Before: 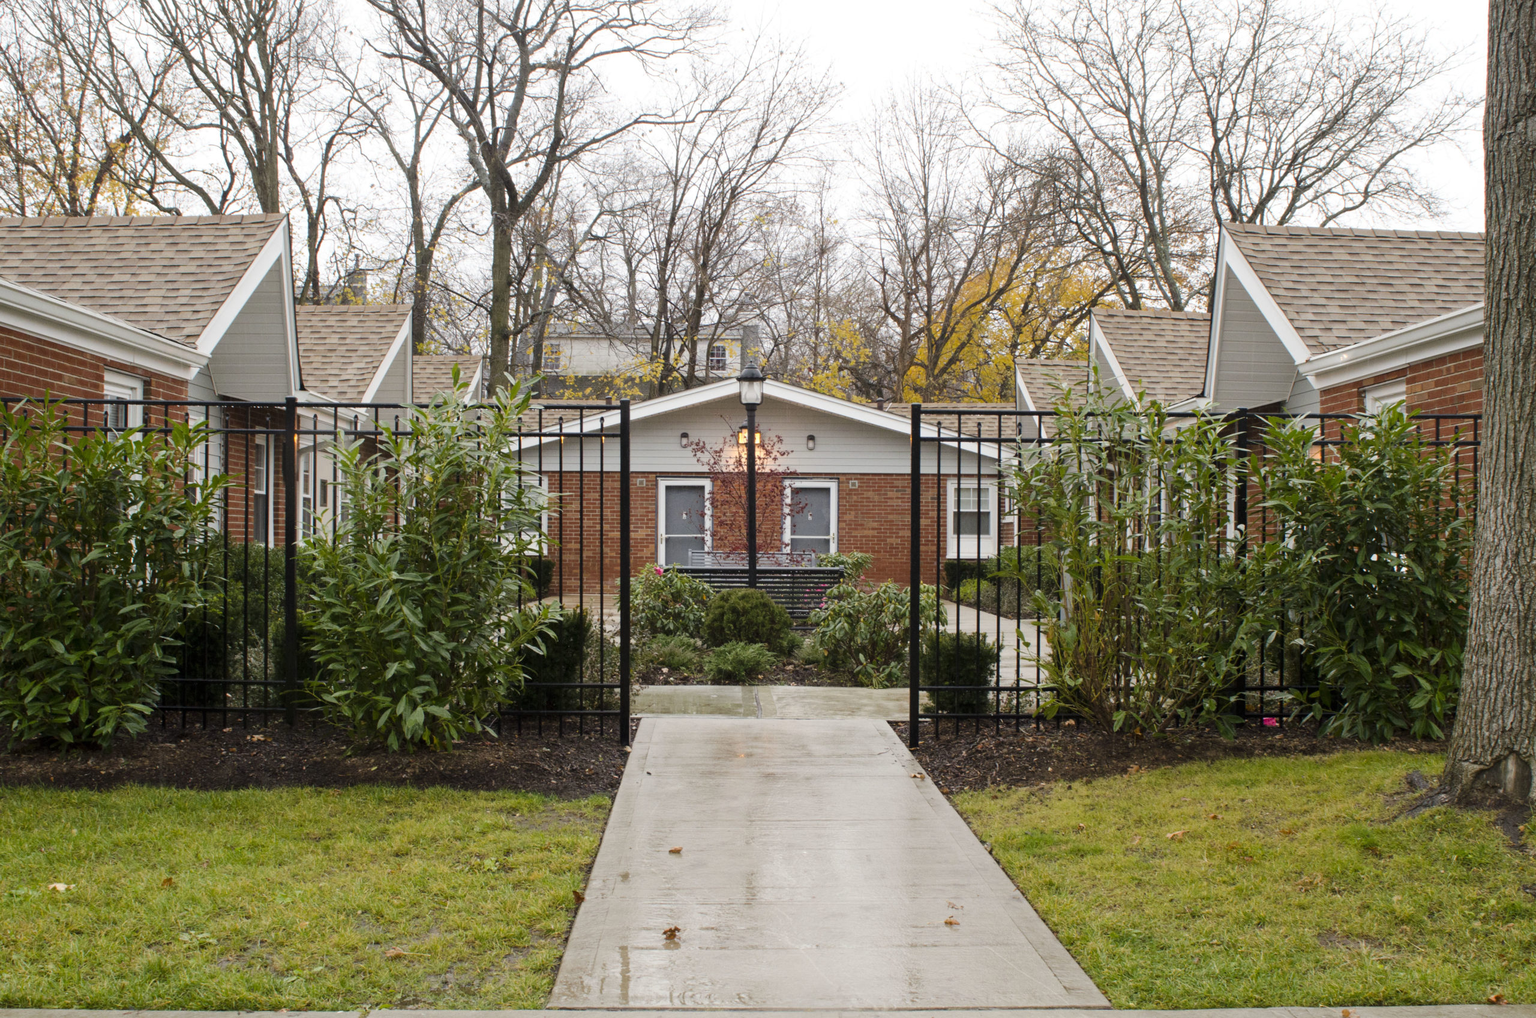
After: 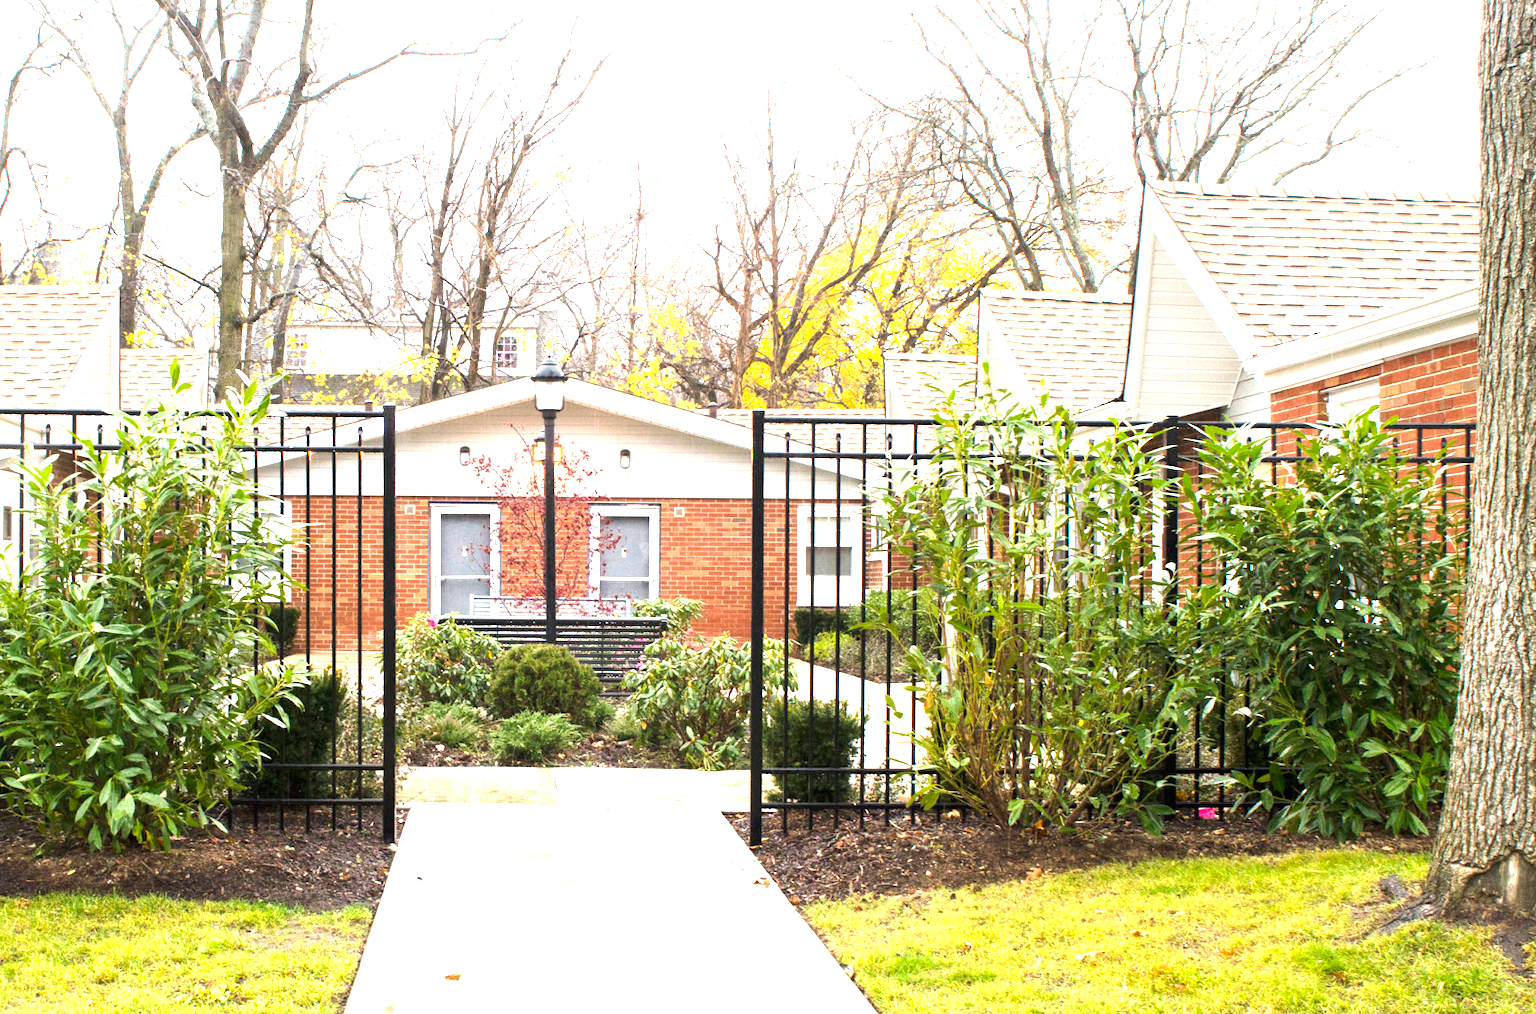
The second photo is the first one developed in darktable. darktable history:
exposure: black level correction 0, exposure 2 EV, compensate highlight preservation false
crop and rotate: left 20.74%, top 7.912%, right 0.375%, bottom 13.378%
